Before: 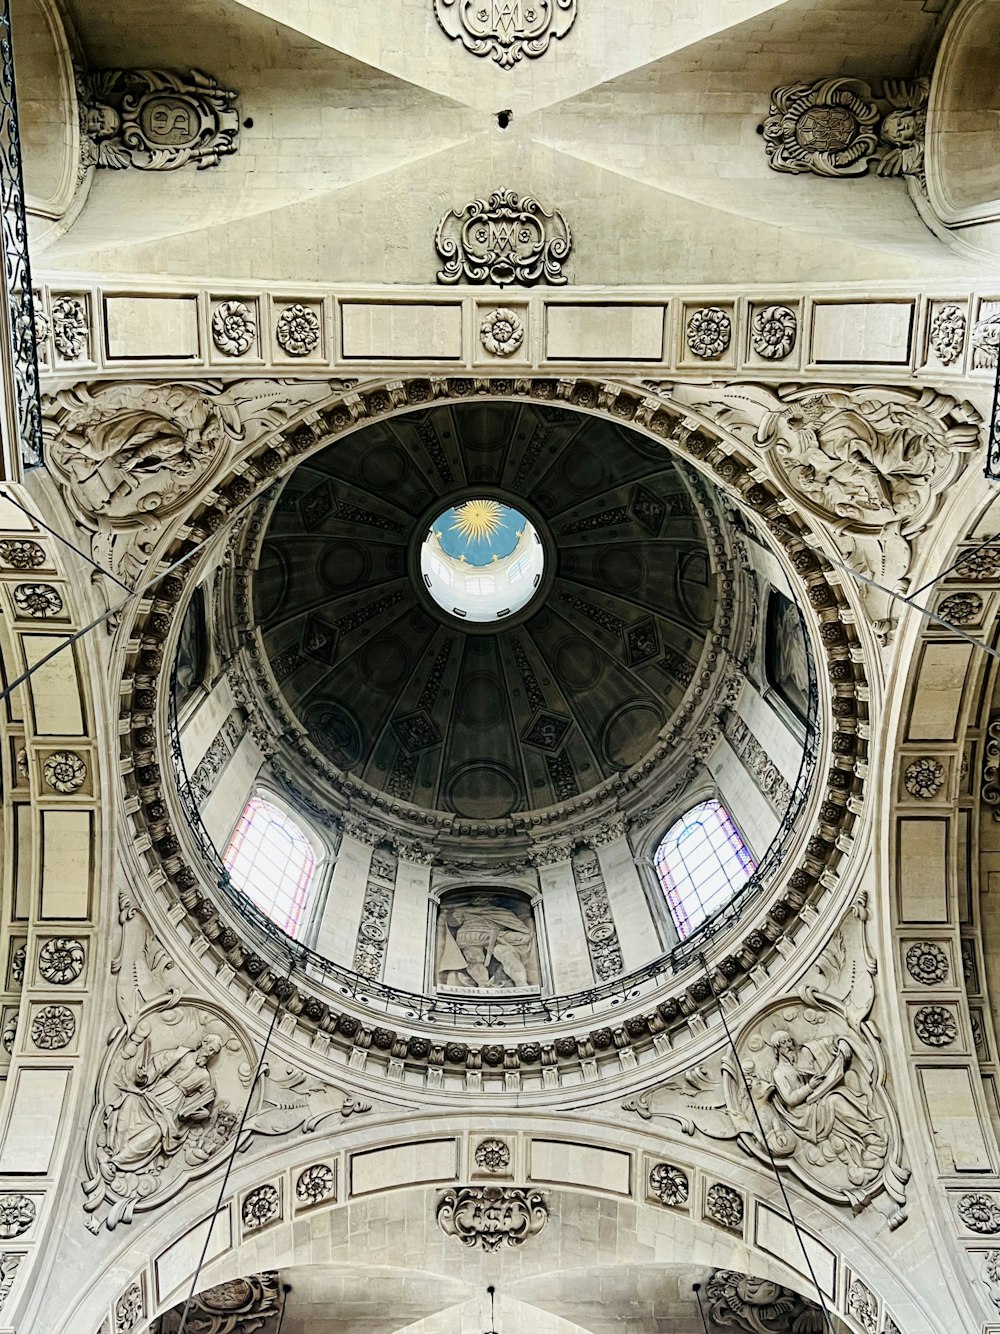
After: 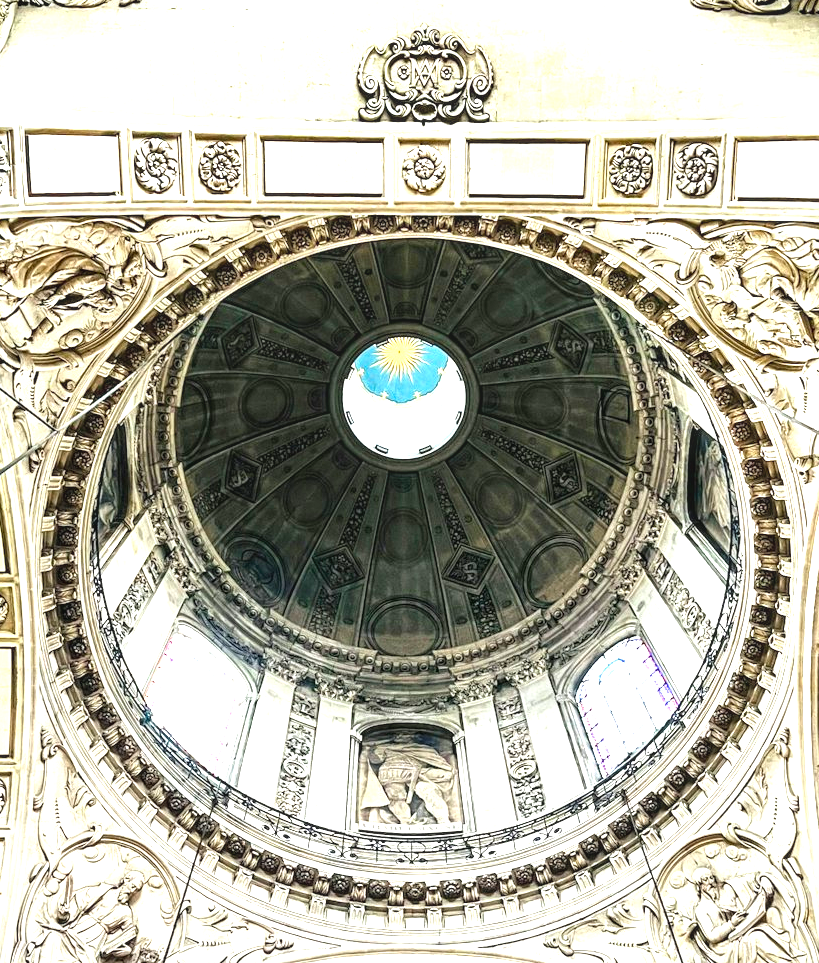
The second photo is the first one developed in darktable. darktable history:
exposure: black level correction 0, exposure 1.378 EV, compensate highlight preservation false
base curve: curves: ch0 [(0, 0) (0.472, 0.455) (1, 1)]
crop: left 7.856%, top 12.279%, right 10.207%, bottom 15.479%
local contrast: on, module defaults
